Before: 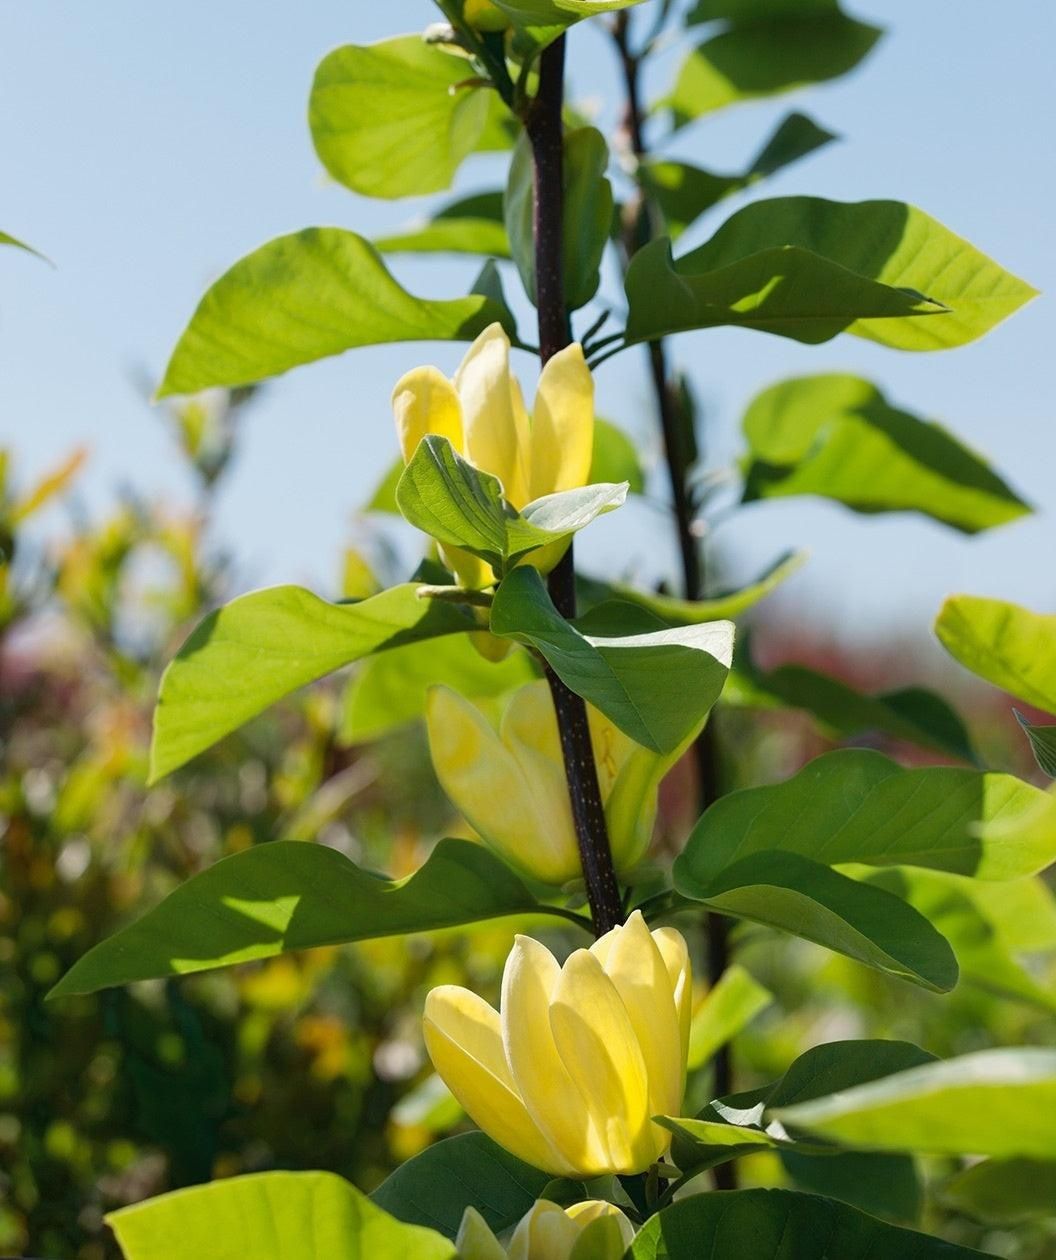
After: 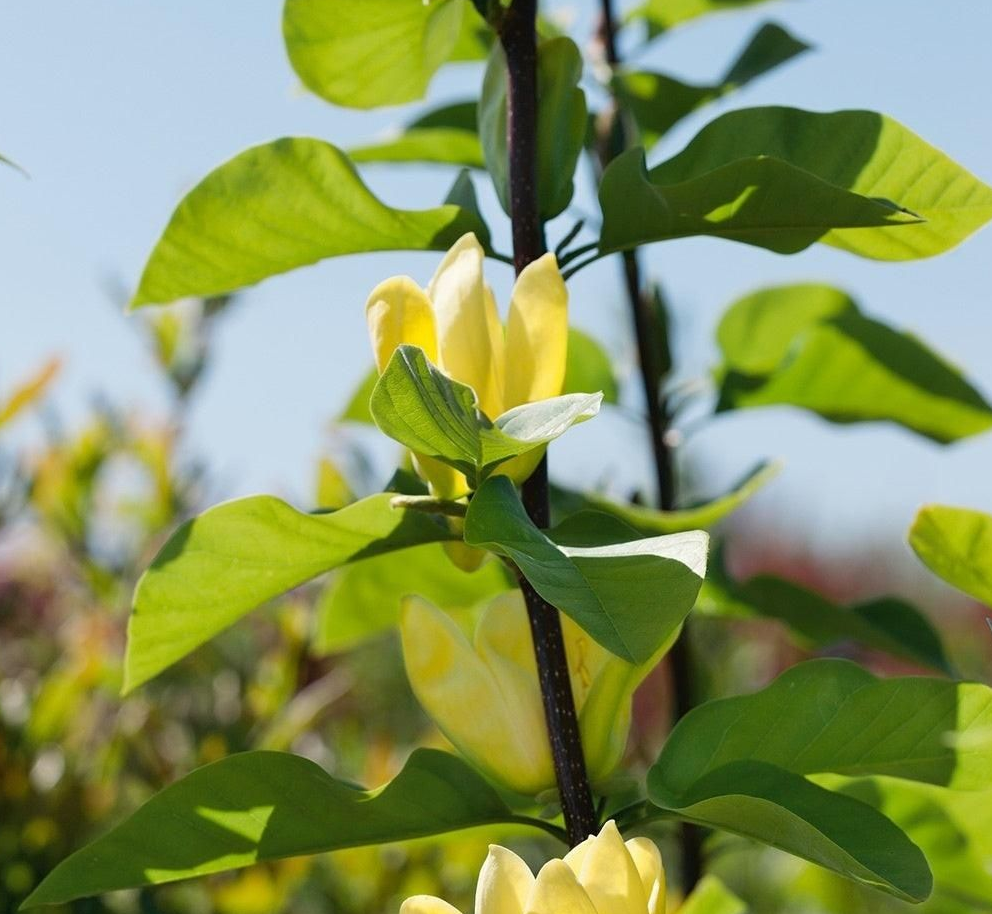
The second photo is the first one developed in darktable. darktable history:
crop: left 2.535%, top 7.164%, right 3.461%, bottom 20.245%
